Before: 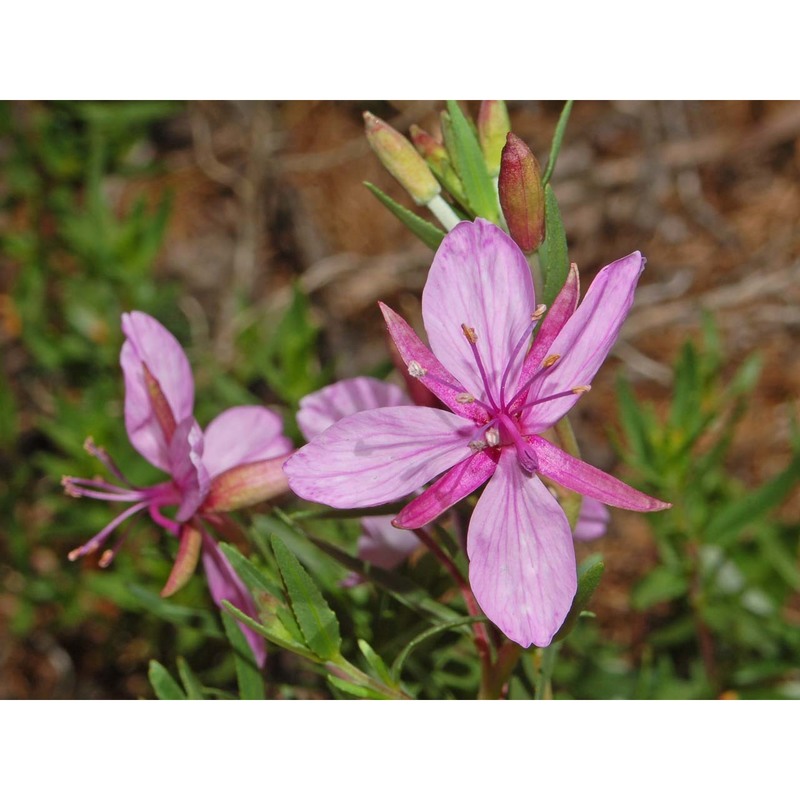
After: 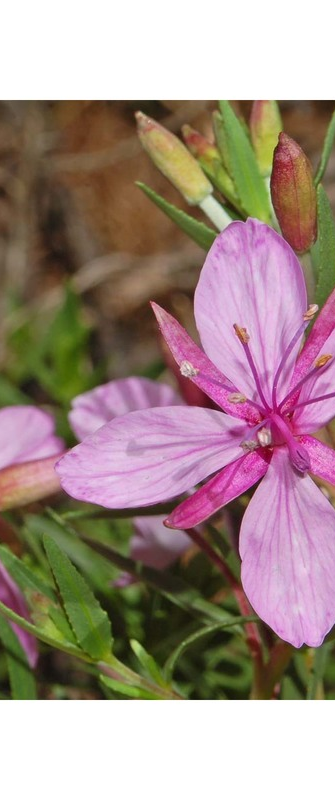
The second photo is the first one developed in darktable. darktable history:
crop: left 28.61%, right 29.394%
